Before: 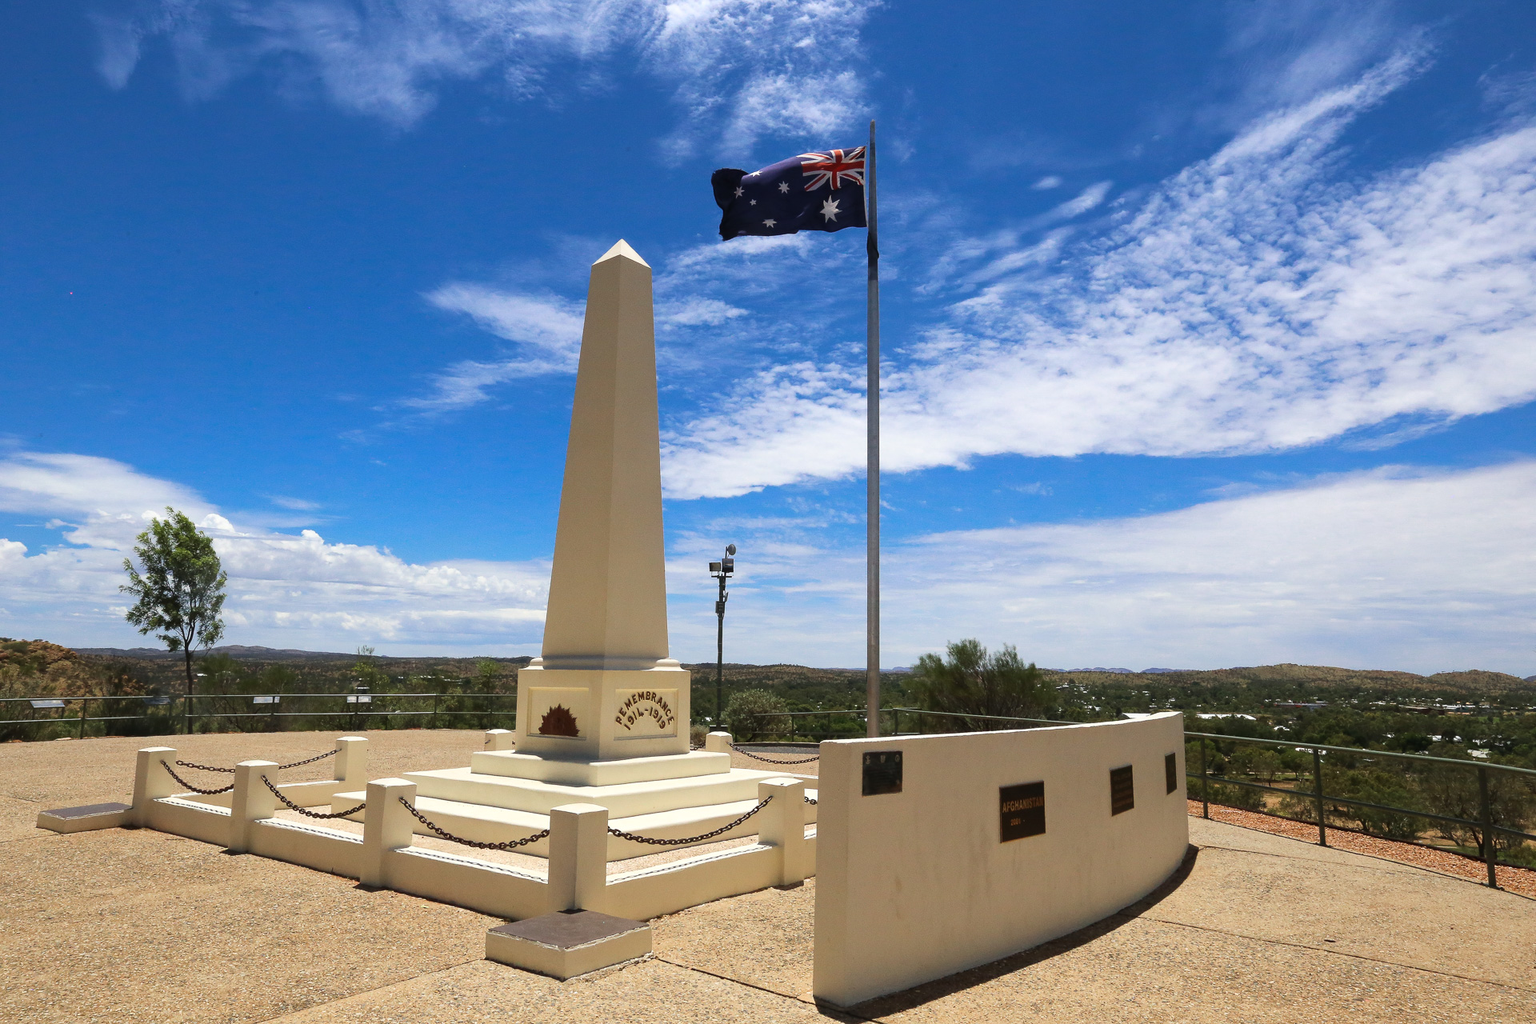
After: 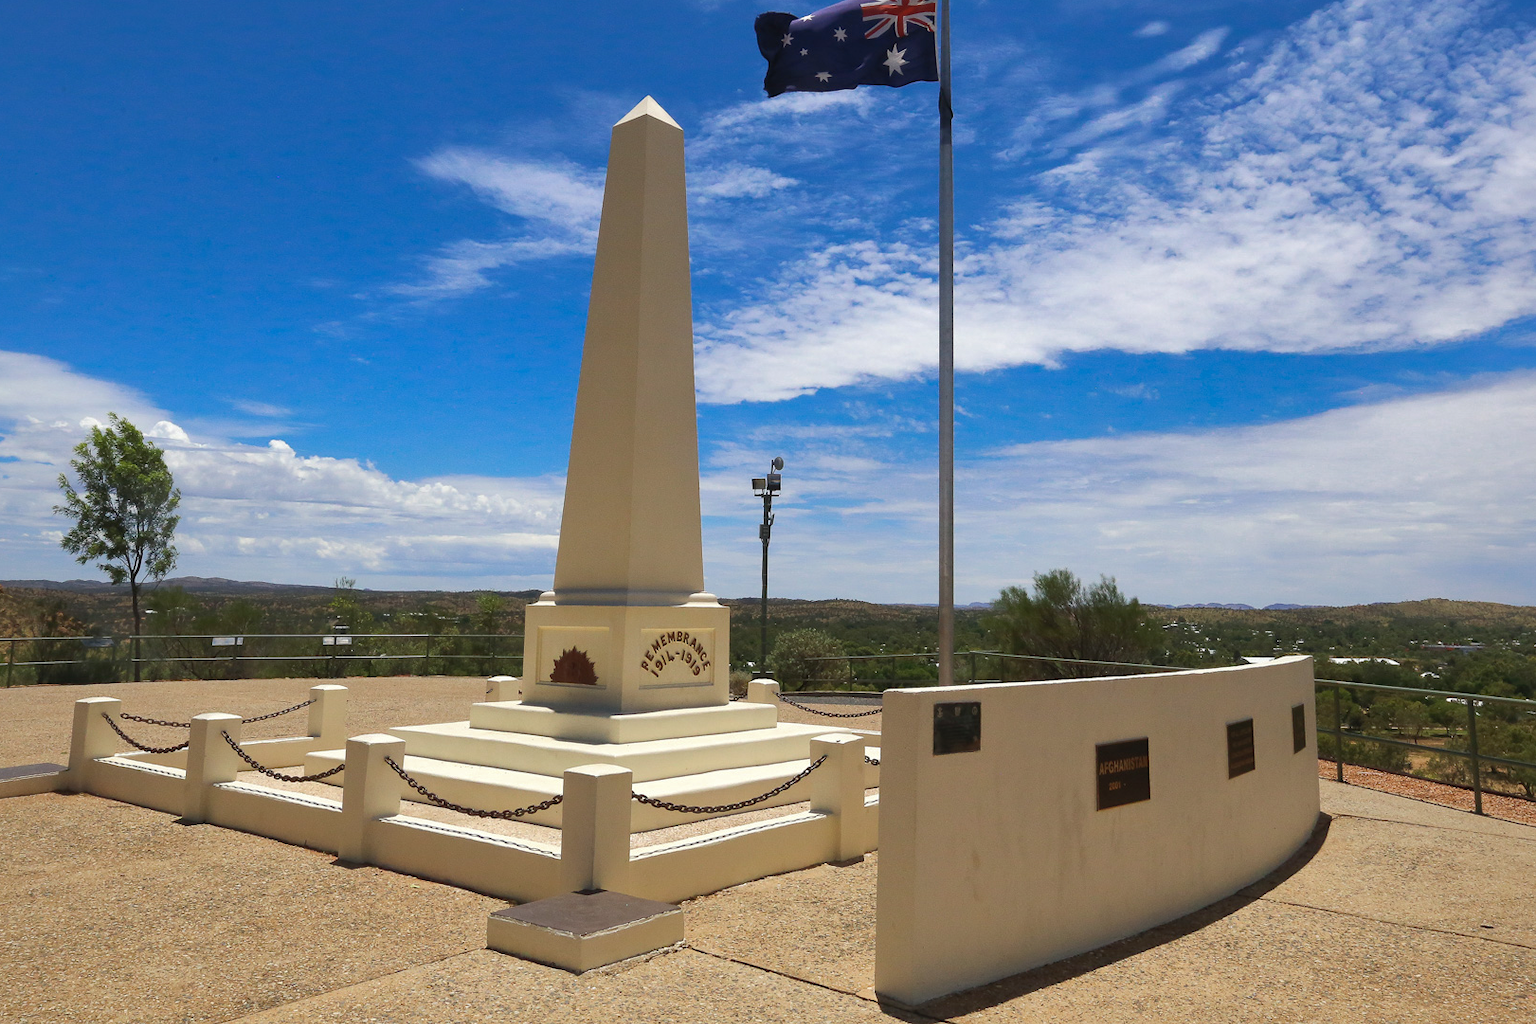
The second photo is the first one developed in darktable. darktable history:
shadows and highlights: on, module defaults
color zones: curves: ch1 [(0.077, 0.436) (0.25, 0.5) (0.75, 0.5)]
tone curve: curves: ch0 [(0, 0) (0.915, 0.89) (1, 1)], color space Lab, independent channels, preserve colors none
crop and rotate: left 4.883%, top 15.547%, right 10.675%
